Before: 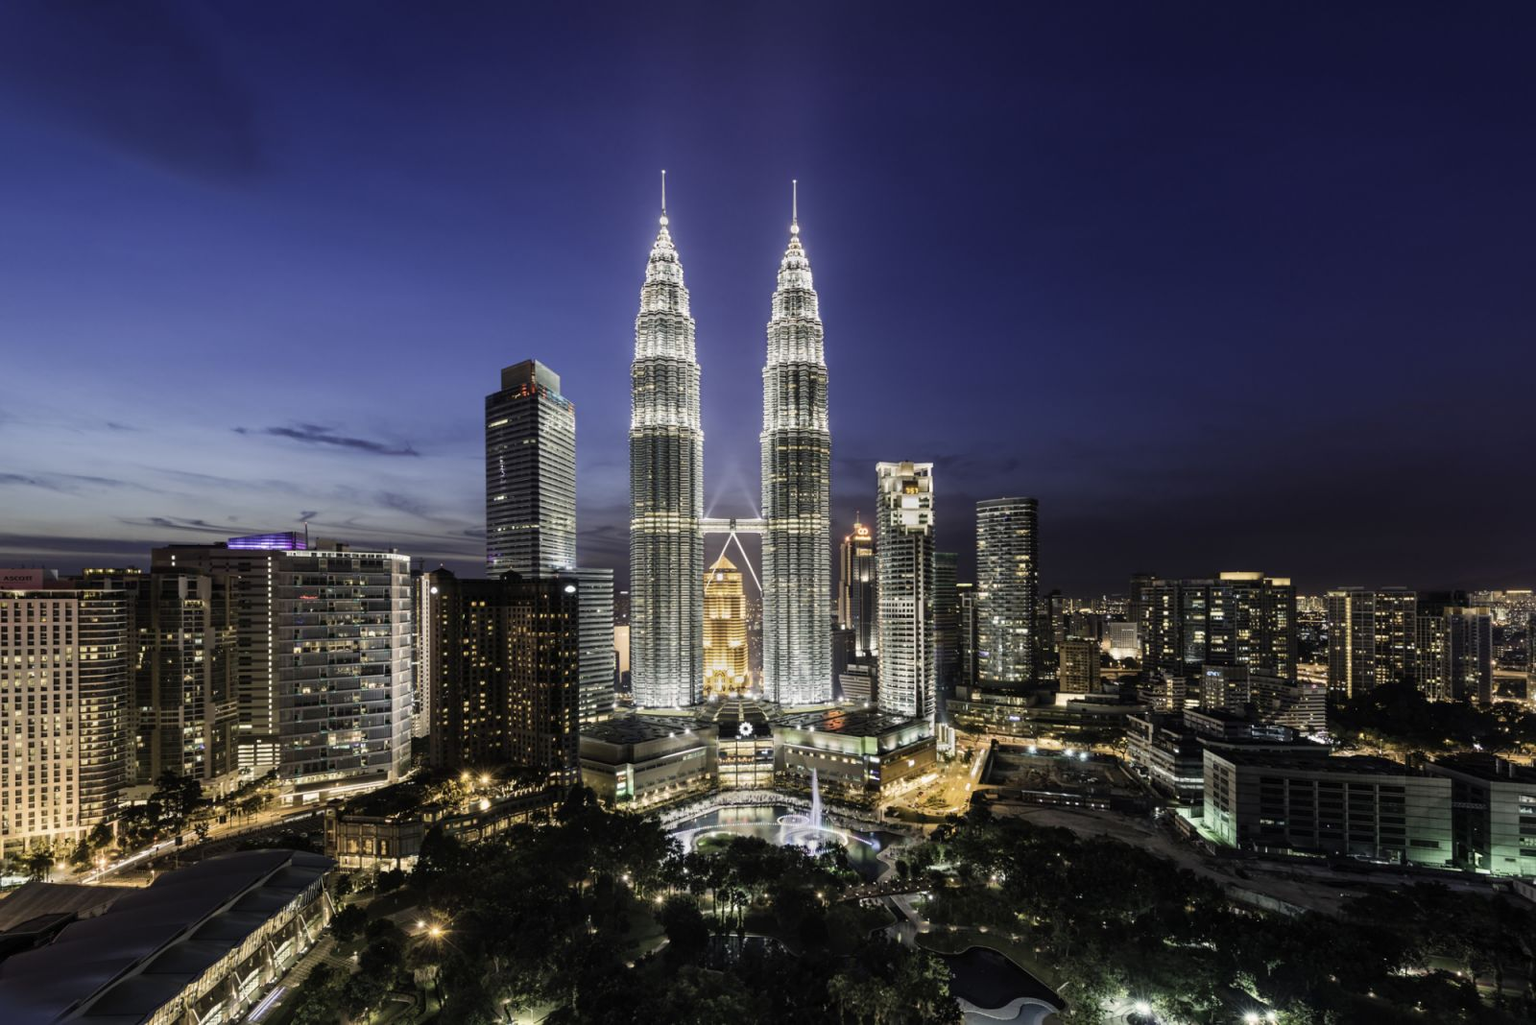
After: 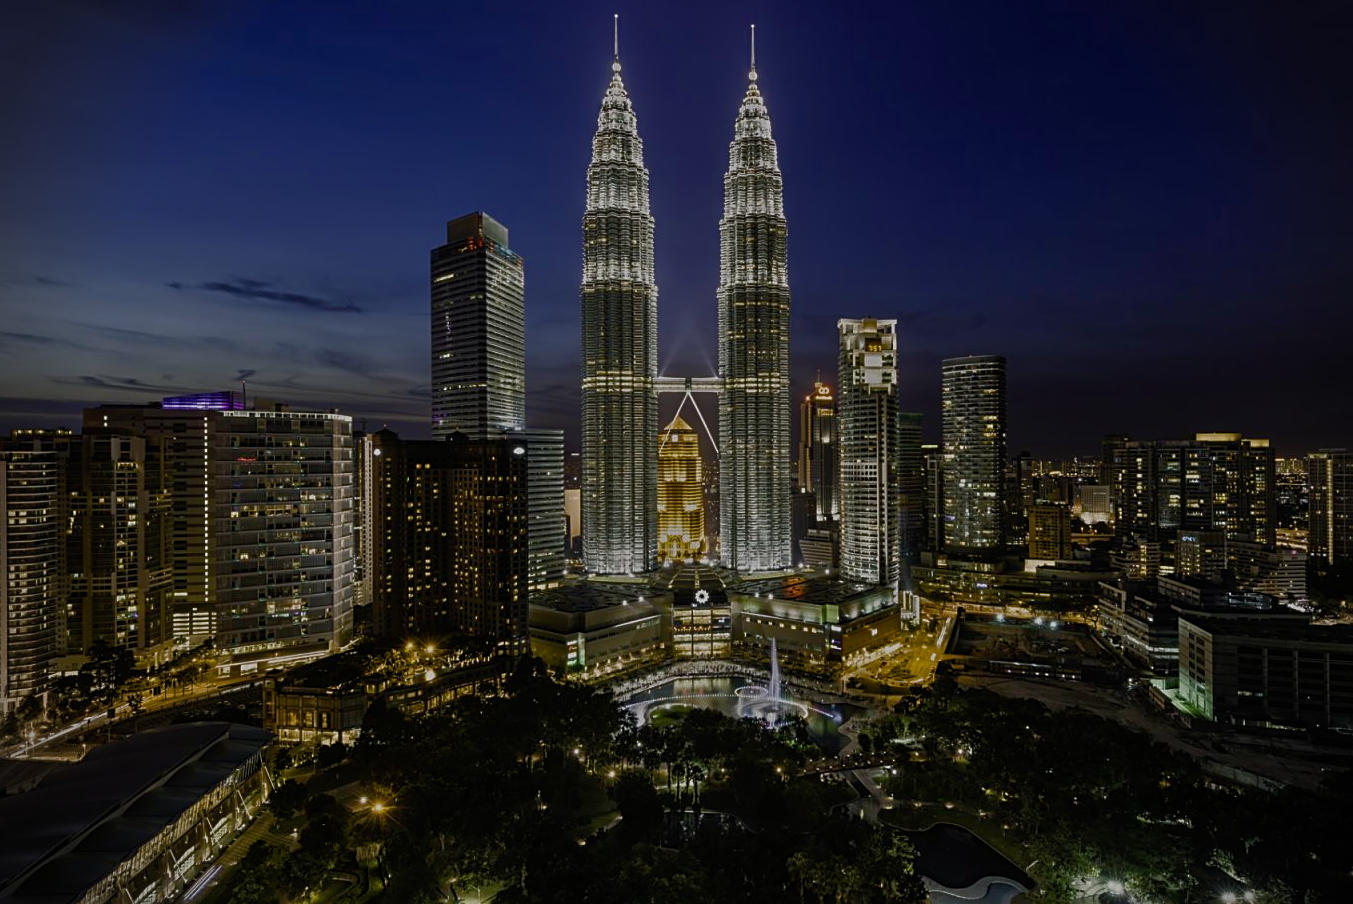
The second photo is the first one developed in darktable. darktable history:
crop and rotate: left 4.718%, top 15.287%, right 10.703%
sharpen: on, module defaults
vignetting: fall-off start 87.85%, fall-off radius 24.19%, unbound false
color balance rgb: shadows lift › chroma 3.766%, shadows lift › hue 89.62°, linear chroma grading › mid-tones 7.583%, perceptual saturation grading › global saturation 40%, perceptual saturation grading › highlights -25.619%, perceptual saturation grading › mid-tones 35.473%, perceptual saturation grading › shadows 35.273%, perceptual brilliance grading › highlights 3.305%, perceptual brilliance grading › mid-tones -18.504%, perceptual brilliance grading › shadows -40.897%, global vibrance 15.04%
tone equalizer: -8 EV -0.036 EV, -7 EV 0.038 EV, -6 EV -0.008 EV, -5 EV 0.007 EV, -4 EV -0.041 EV, -3 EV -0.236 EV, -2 EV -0.662 EV, -1 EV -0.991 EV, +0 EV -0.952 EV
